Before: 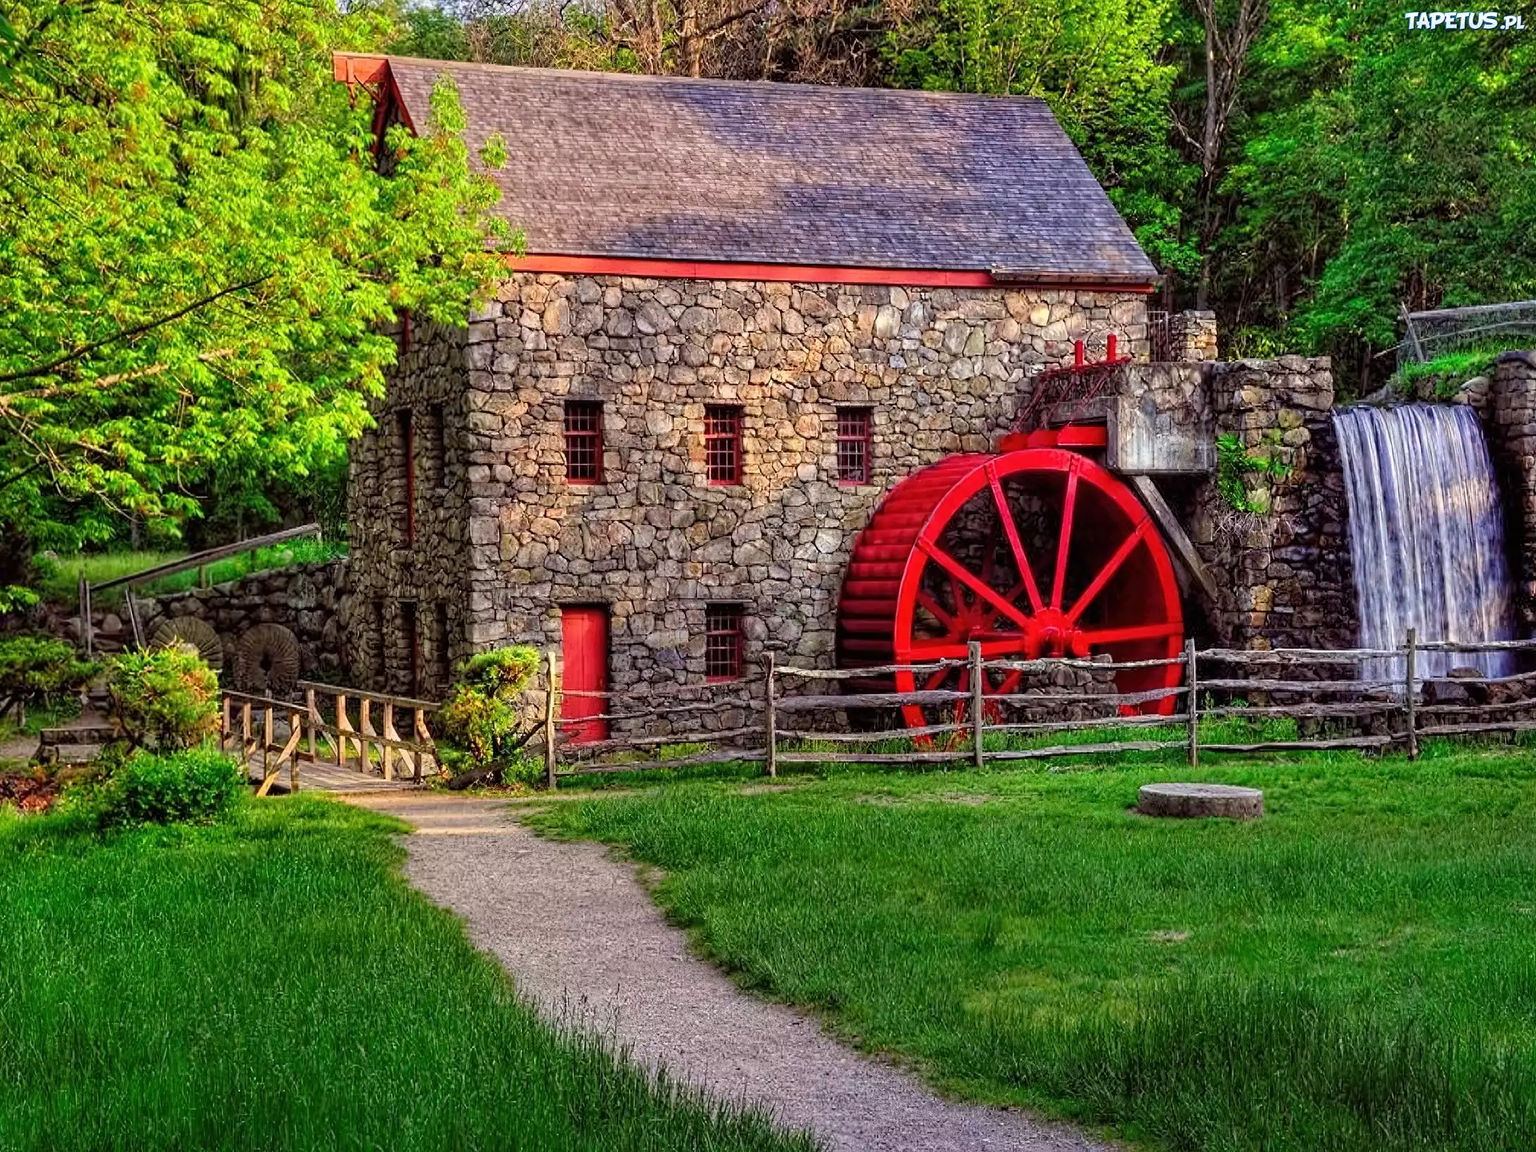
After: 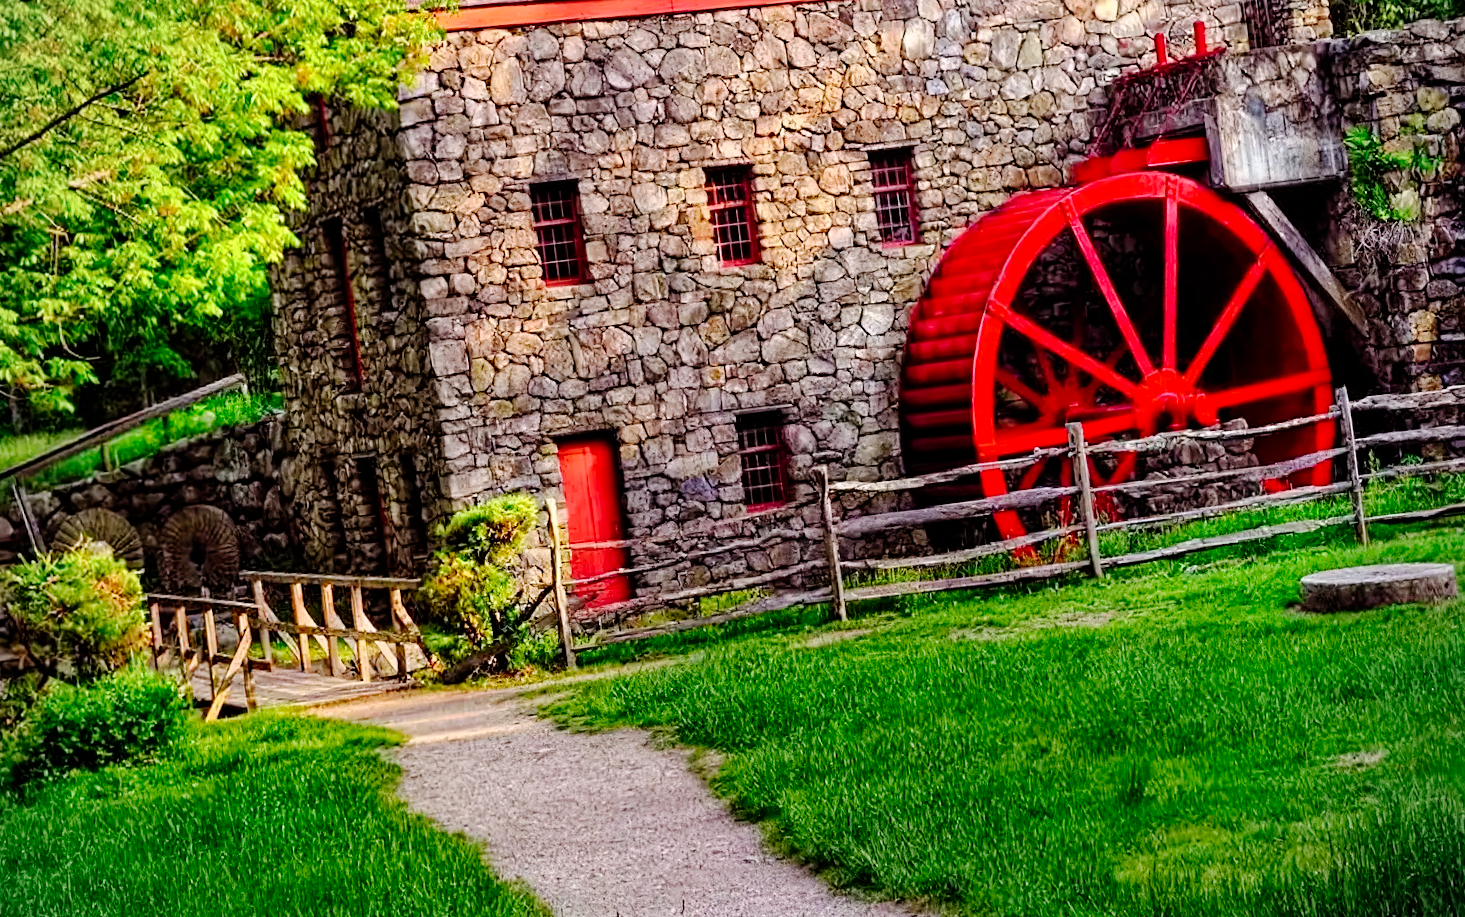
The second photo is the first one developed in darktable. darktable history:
rotate and perspective: rotation -6.83°, automatic cropping off
crop: left 11.123%, top 27.61%, right 18.3%, bottom 17.034%
white balance: red 1.009, blue 1.027
tone curve: curves: ch0 [(0, 0) (0.003, 0) (0.011, 0.001) (0.025, 0.003) (0.044, 0.005) (0.069, 0.012) (0.1, 0.023) (0.136, 0.039) (0.177, 0.088) (0.224, 0.15) (0.277, 0.24) (0.335, 0.337) (0.399, 0.437) (0.468, 0.535) (0.543, 0.629) (0.623, 0.71) (0.709, 0.782) (0.801, 0.856) (0.898, 0.94) (1, 1)], preserve colors none
vignetting: fall-off radius 81.94%
